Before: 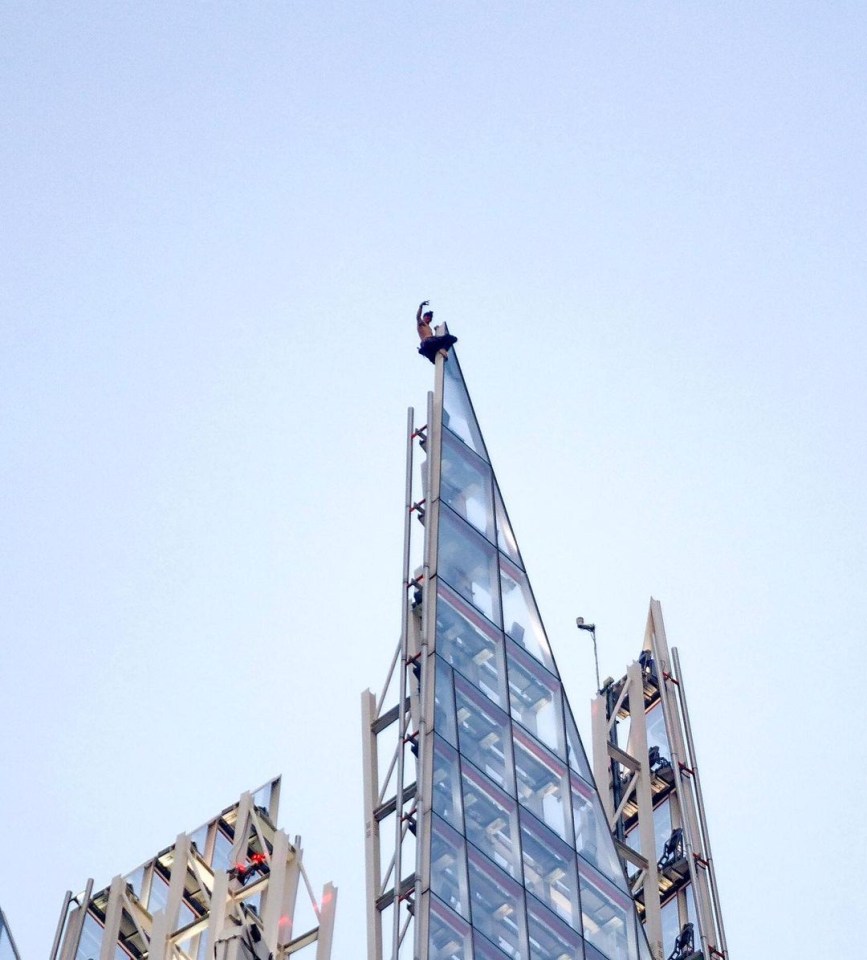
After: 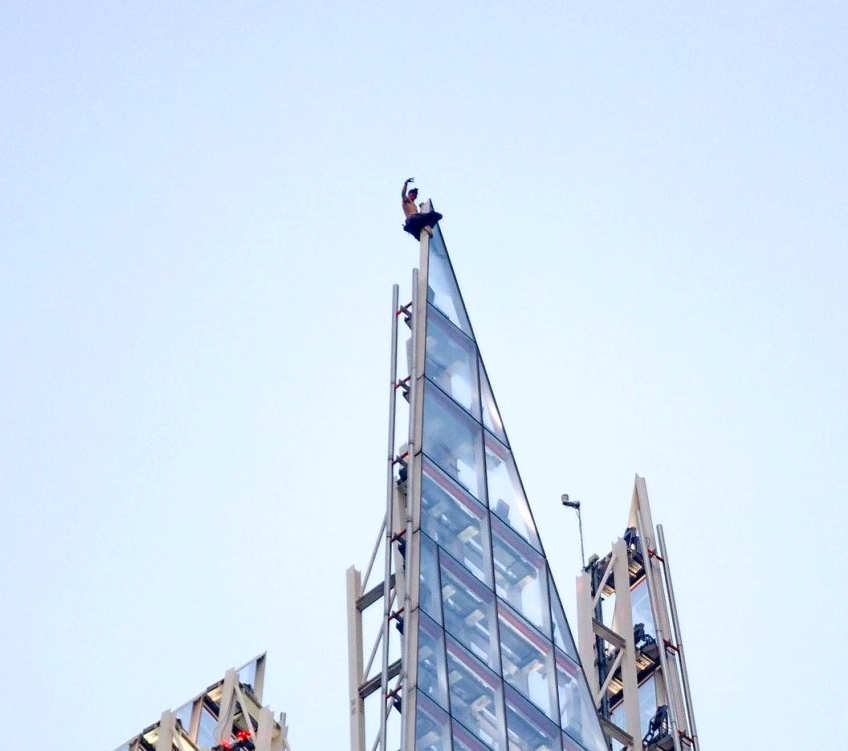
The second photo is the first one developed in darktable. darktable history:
crop and rotate: left 1.857%, top 12.871%, right 0.279%, bottom 8.867%
contrast brightness saturation: contrast 0.103, brightness 0.031, saturation 0.087
